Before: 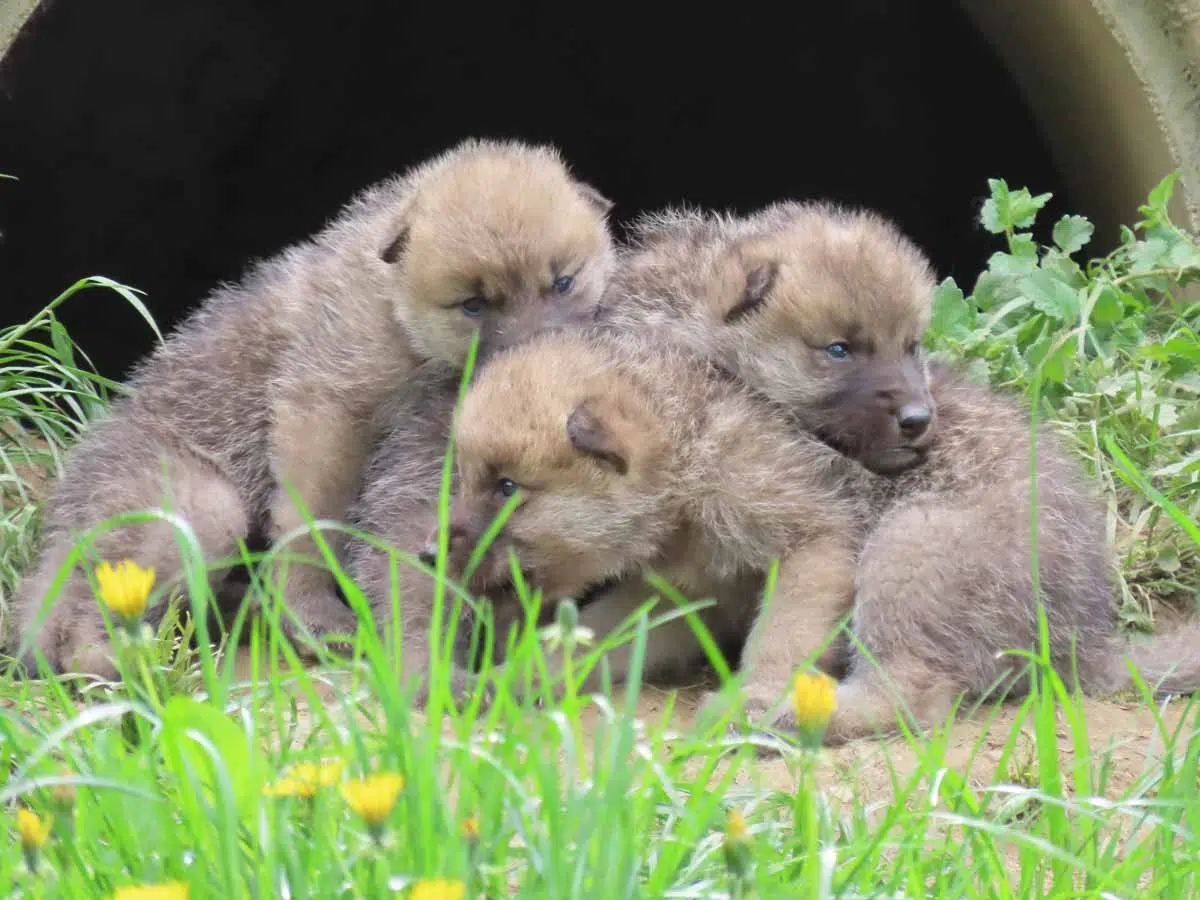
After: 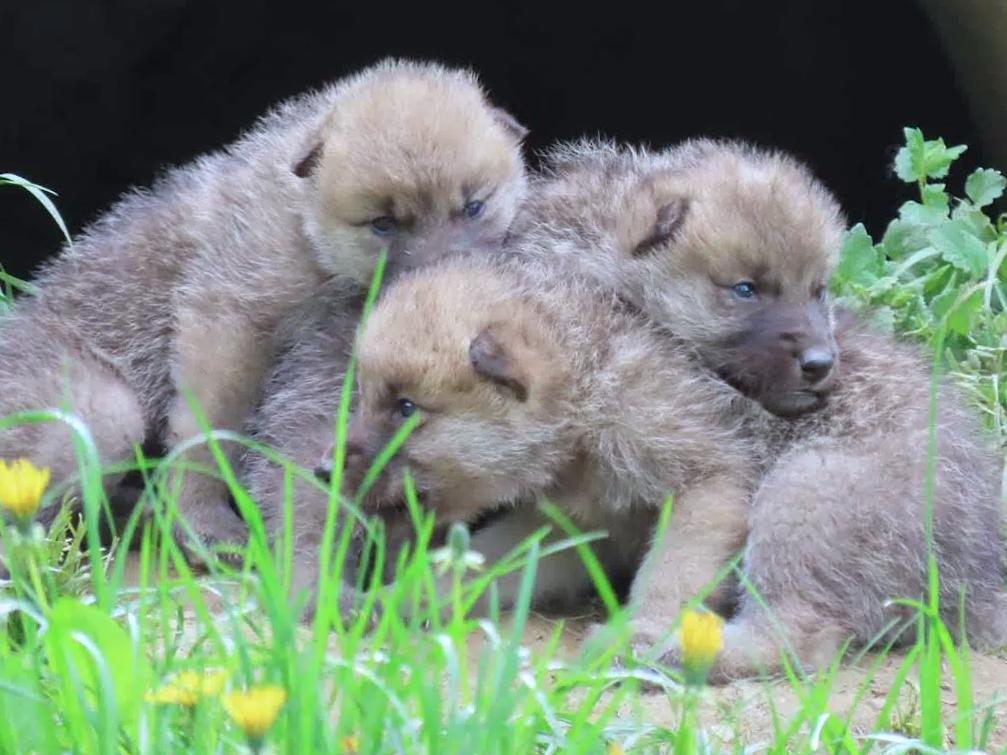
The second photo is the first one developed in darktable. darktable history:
crop and rotate: angle -3.27°, left 5.211%, top 5.211%, right 4.607%, bottom 4.607%
color calibration: x 0.372, y 0.386, temperature 4283.97 K
